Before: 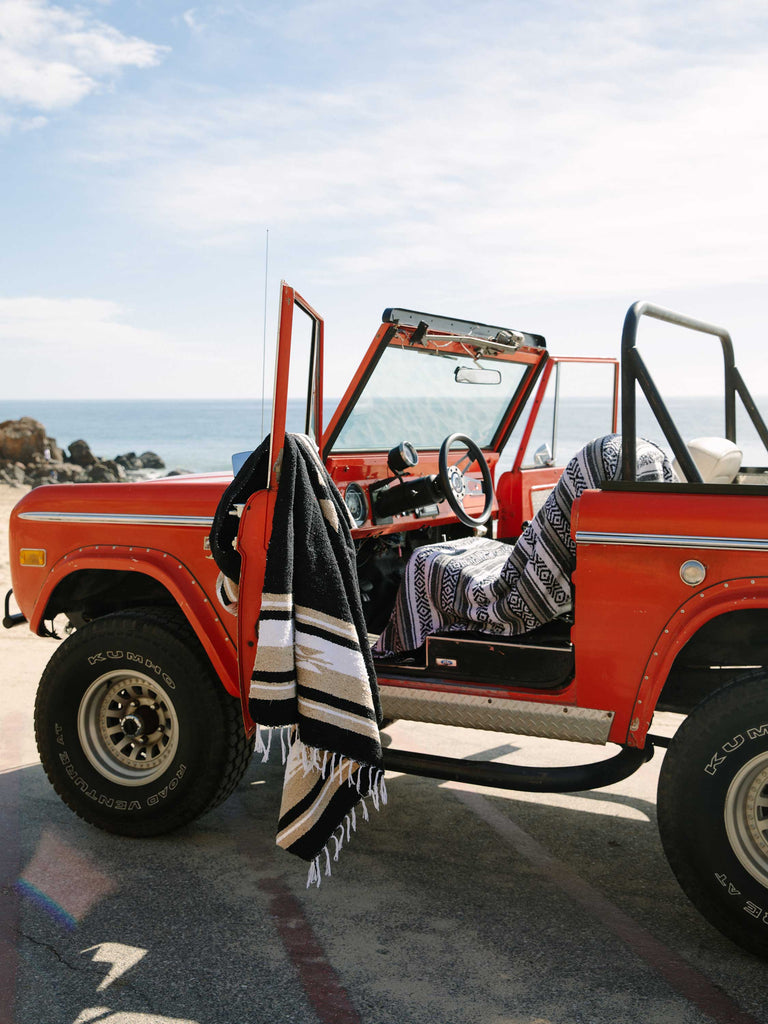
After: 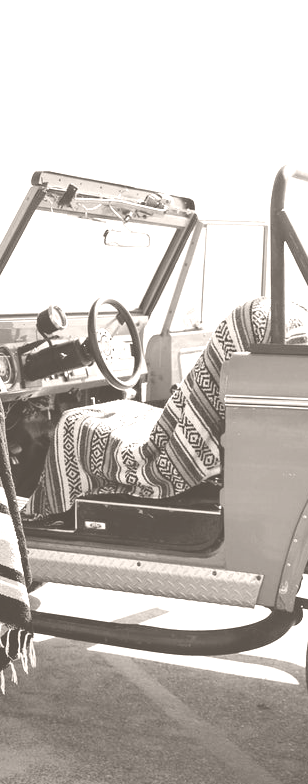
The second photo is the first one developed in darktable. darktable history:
crop: left 45.721%, top 13.393%, right 14.118%, bottom 10.01%
colorize: hue 34.49°, saturation 35.33%, source mix 100%, lightness 55%, version 1
velvia: on, module defaults
